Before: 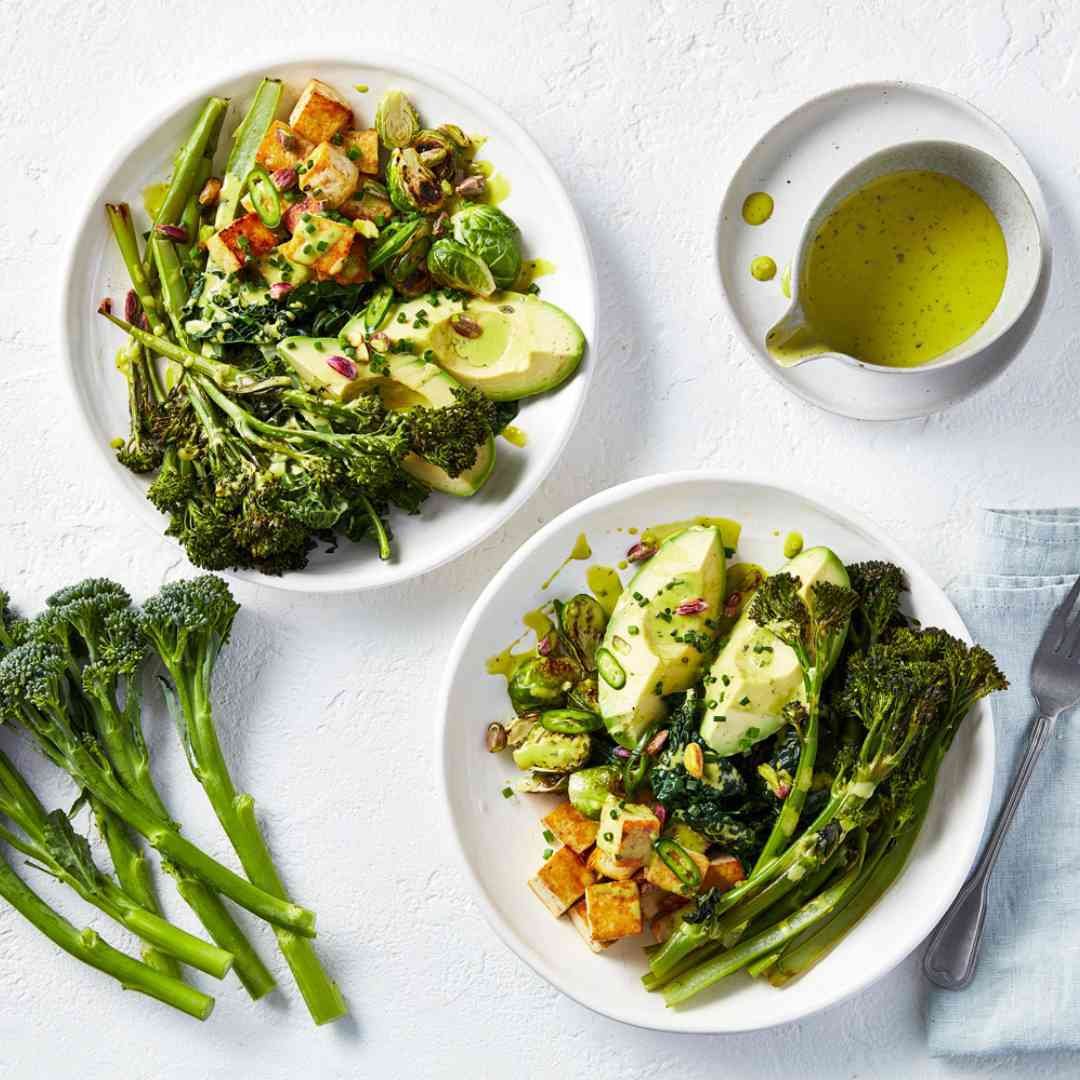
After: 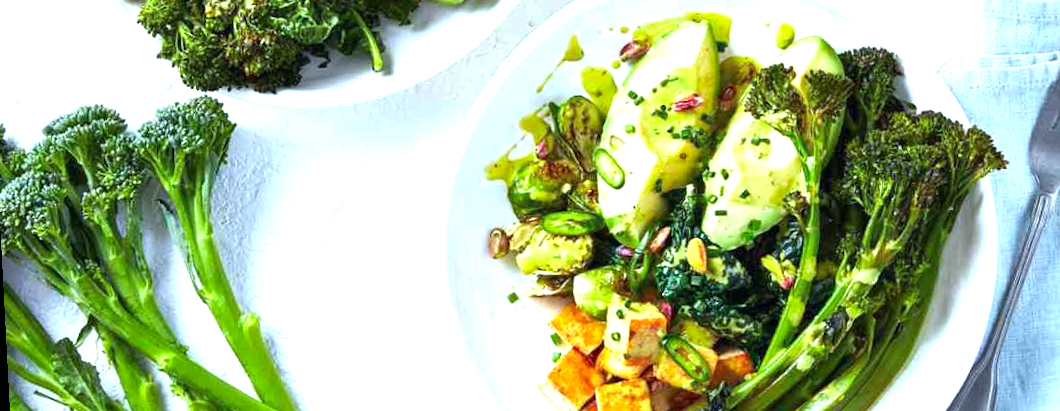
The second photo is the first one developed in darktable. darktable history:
crop: top 45.551%, bottom 12.262%
rotate and perspective: rotation -3°, crop left 0.031, crop right 0.968, crop top 0.07, crop bottom 0.93
exposure: black level correction 0, exposure 0.9 EV, compensate highlight preservation false
contrast brightness saturation: saturation 0.1
vibrance: vibrance 14%
color calibration: illuminant F (fluorescent), F source F9 (Cool White Deluxe 4150 K) – high CRI, x 0.374, y 0.373, temperature 4158.34 K
